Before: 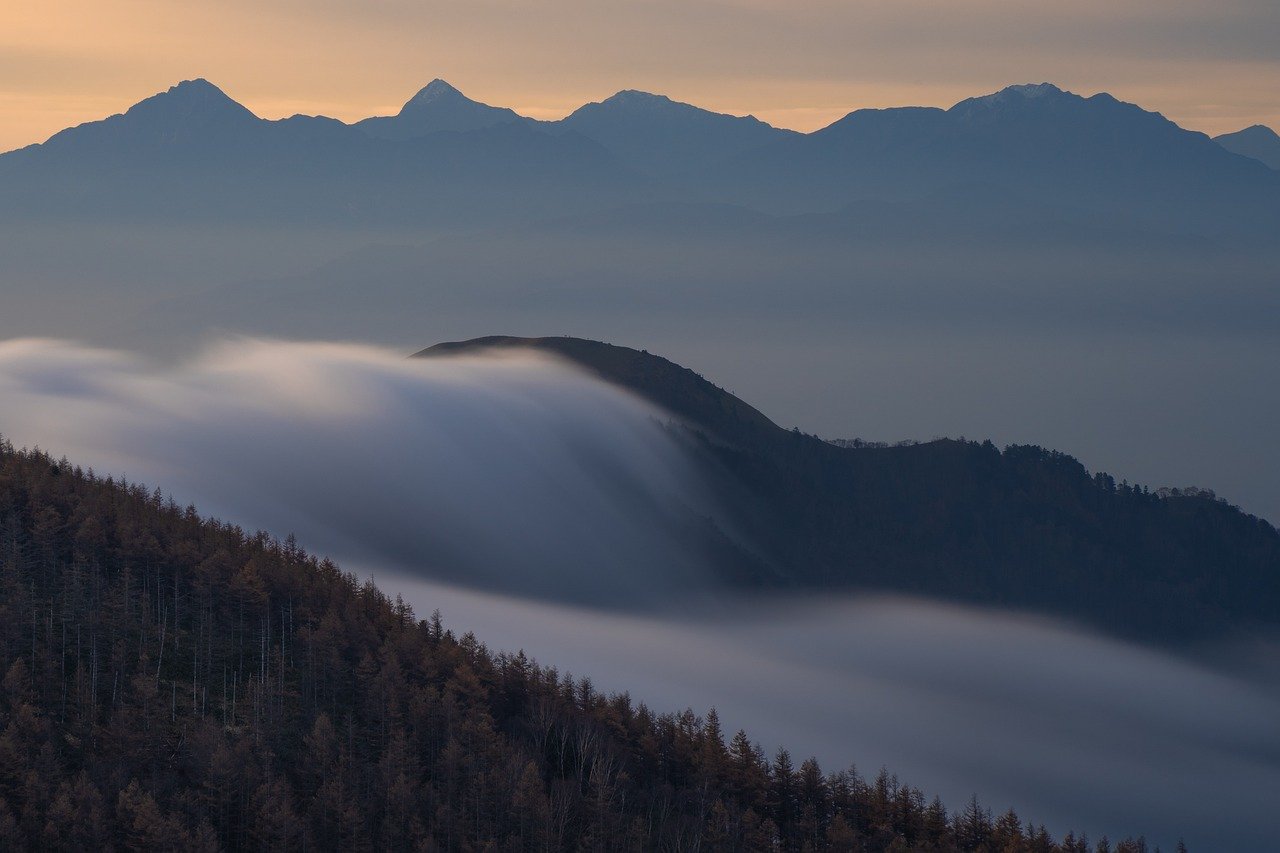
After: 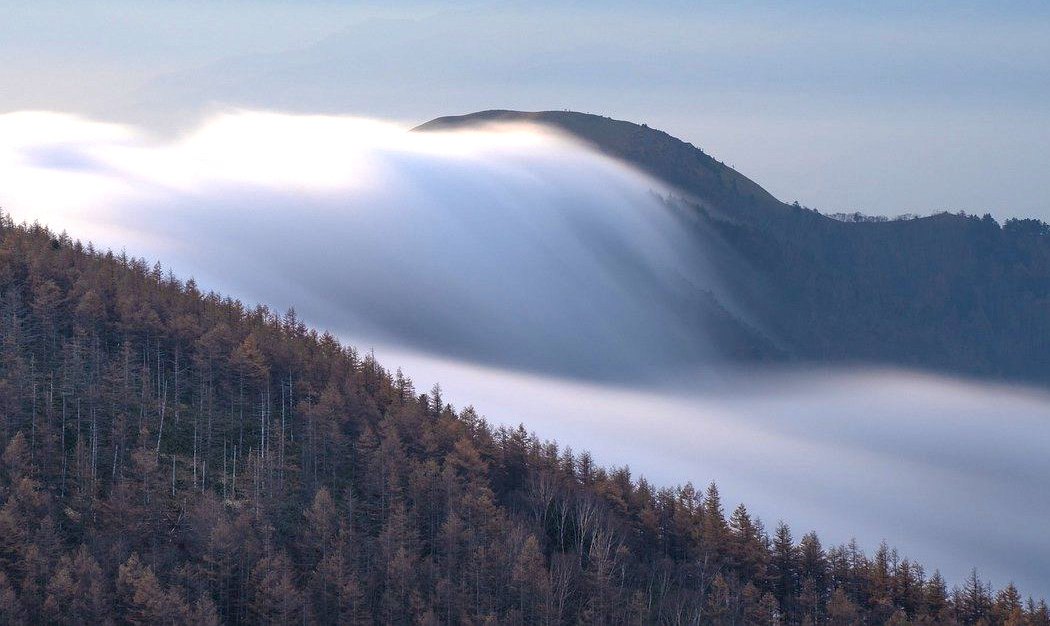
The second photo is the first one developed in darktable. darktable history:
tone equalizer: on, module defaults
crop: top 26.531%, right 17.959%
exposure: black level correction 0.001, exposure 1.84 EV, compensate highlight preservation false
